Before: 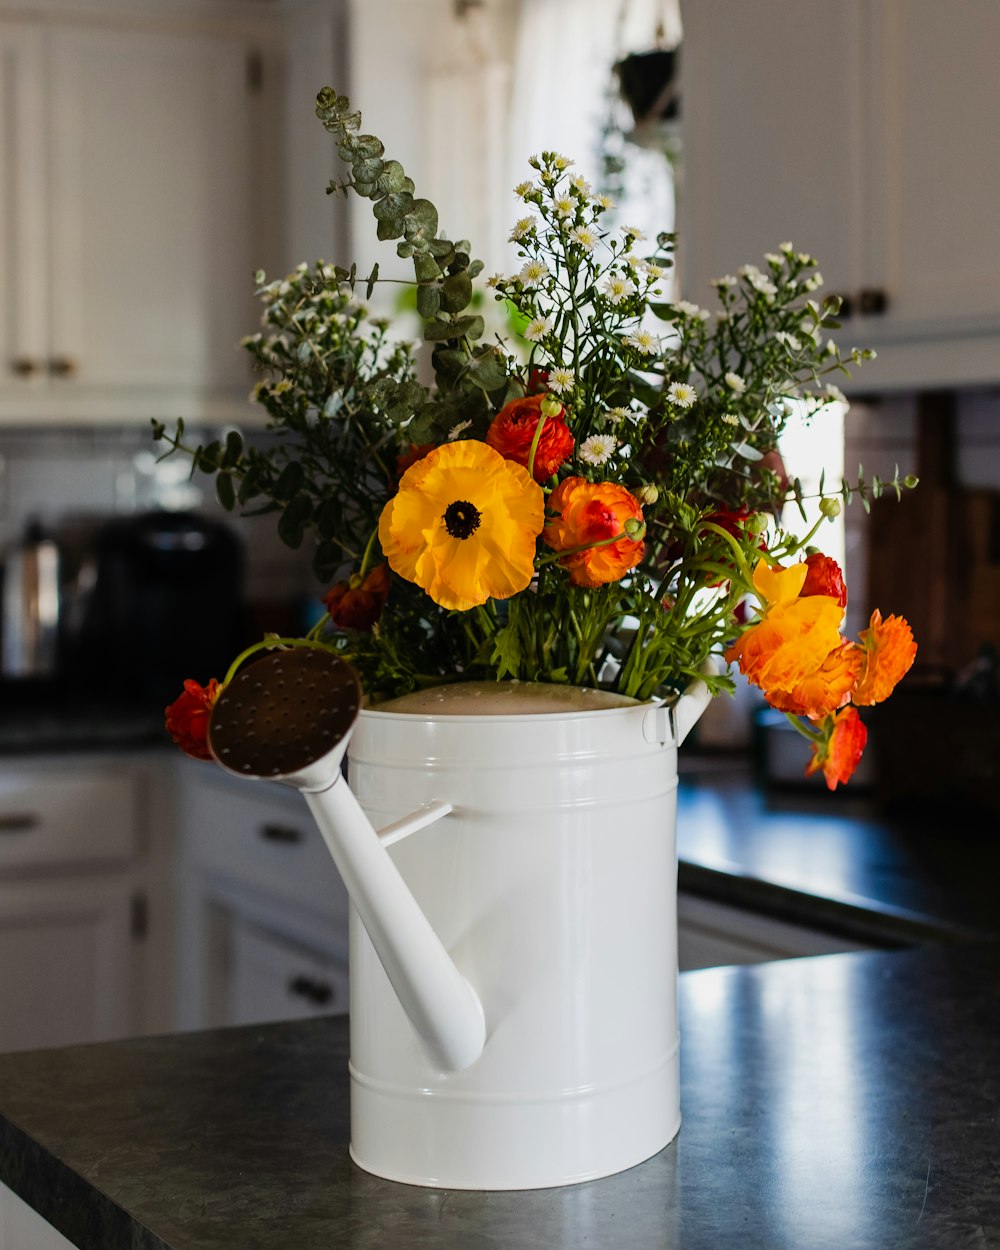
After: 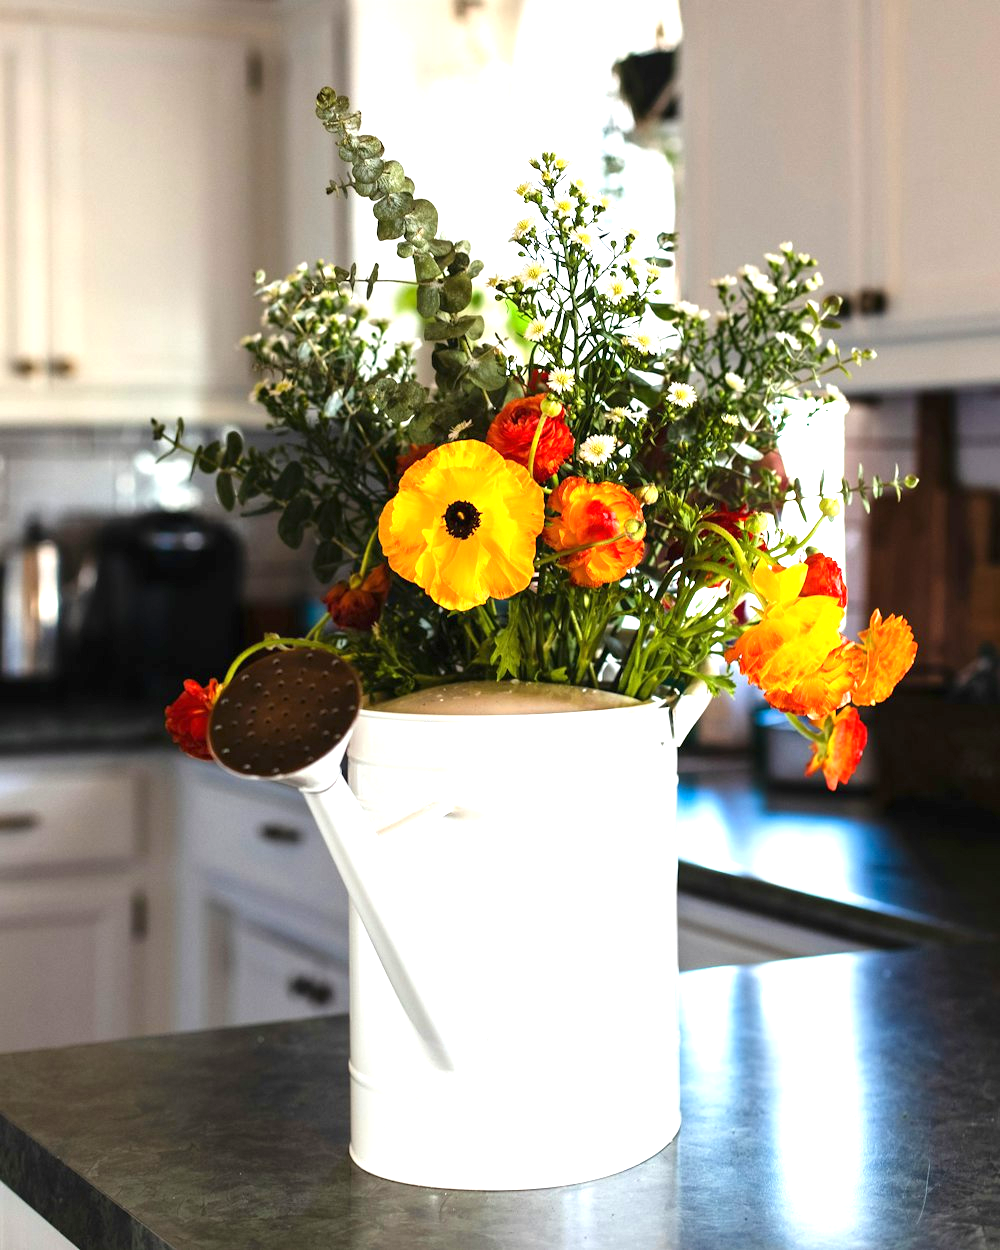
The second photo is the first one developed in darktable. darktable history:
color zones: curves: ch0 [(0, 0.5) (0.143, 0.5) (0.286, 0.5) (0.429, 0.5) (0.571, 0.5) (0.714, 0.476) (0.857, 0.5) (1, 0.5)]; ch2 [(0, 0.5) (0.143, 0.5) (0.286, 0.5) (0.429, 0.5) (0.571, 0.5) (0.714, 0.487) (0.857, 0.5) (1, 0.5)]
exposure: black level correction 0, exposure 1.453 EV, compensate highlight preservation false
